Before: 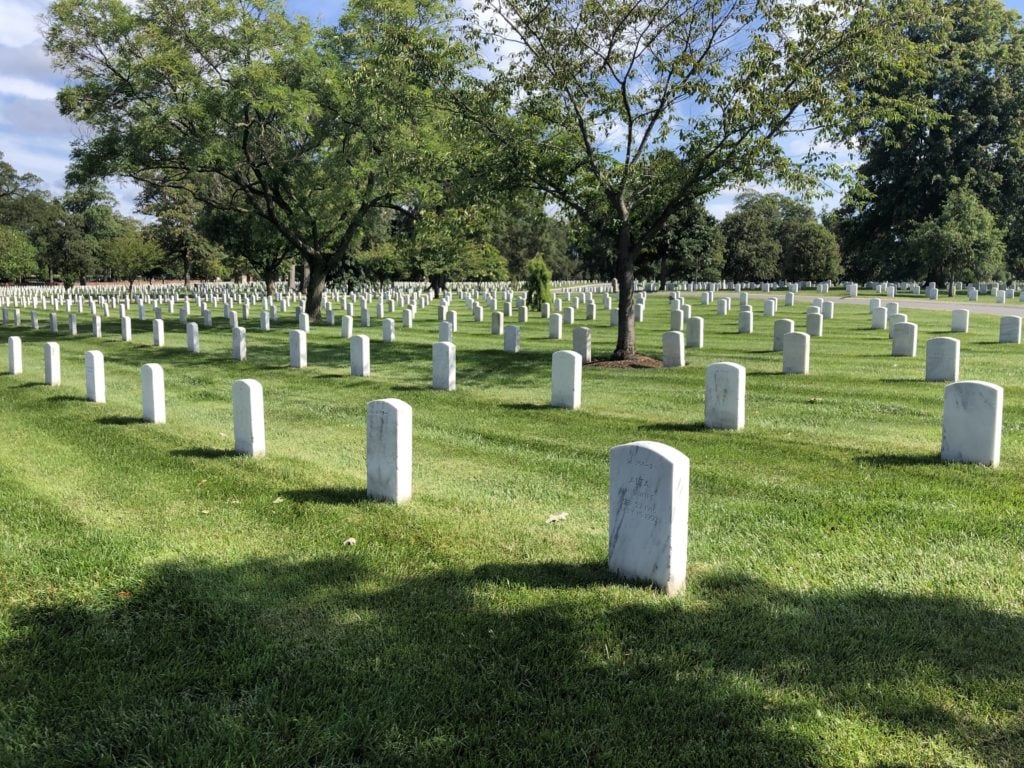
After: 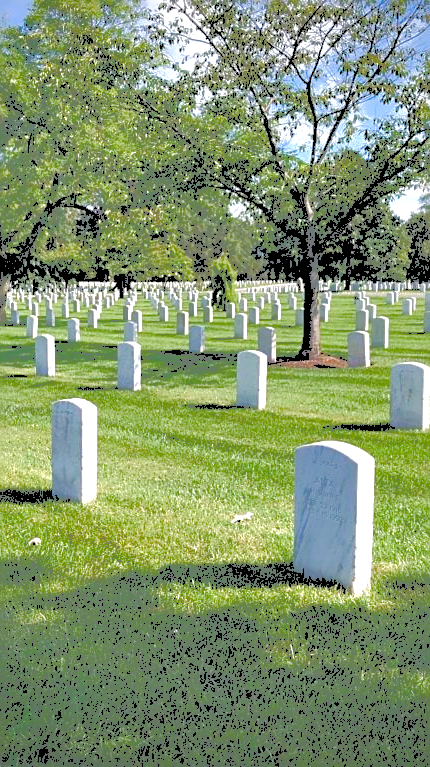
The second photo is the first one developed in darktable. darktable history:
contrast equalizer: octaves 7, y [[0.6 ×6], [0.55 ×6], [0 ×6], [0 ×6], [0 ×6]]
vignetting: brightness -0.381, saturation 0.012
levels: levels [0, 0.478, 1]
color correction: highlights a* 0.042, highlights b* -0.799
color balance rgb: perceptual saturation grading › global saturation 24.965%, perceptual saturation grading › highlights -50.469%, perceptual saturation grading › shadows 31.129%, perceptual brilliance grading › global brilliance 2.579%, perceptual brilliance grading › highlights -2.635%, perceptual brilliance grading › shadows 3.318%, global vibrance 9.853%
tone curve: curves: ch0 [(0, 0) (0.003, 0.453) (0.011, 0.457) (0.025, 0.457) (0.044, 0.463) (0.069, 0.464) (0.1, 0.471) (0.136, 0.475) (0.177, 0.481) (0.224, 0.486) (0.277, 0.496) (0.335, 0.515) (0.399, 0.544) (0.468, 0.577) (0.543, 0.621) (0.623, 0.67) (0.709, 0.73) (0.801, 0.788) (0.898, 0.848) (1, 1)], color space Lab, independent channels, preserve colors none
sharpen: on, module defaults
crop: left 30.764%, right 27.214%
